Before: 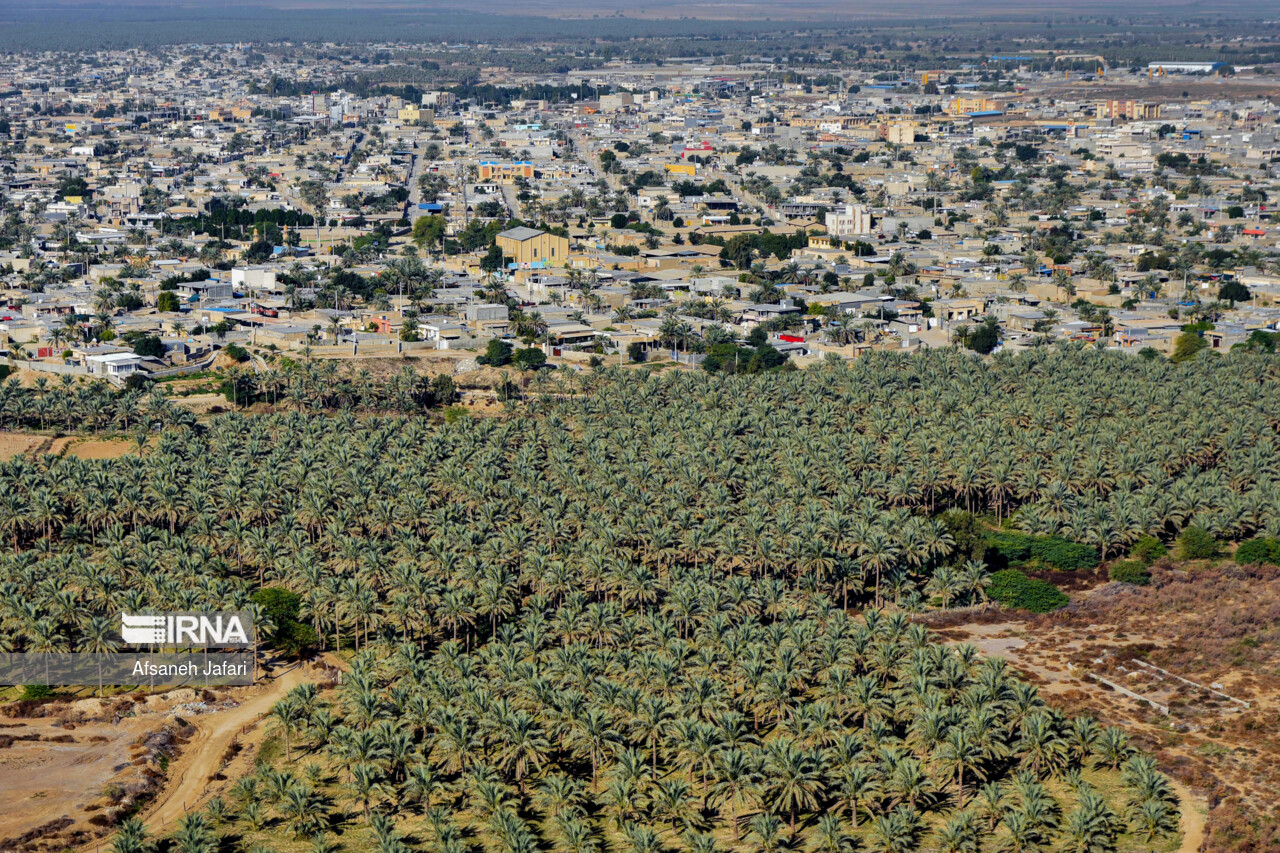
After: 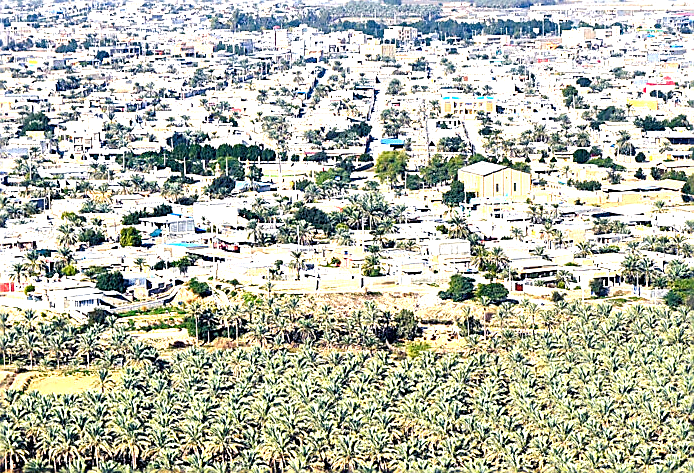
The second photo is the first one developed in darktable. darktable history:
color balance rgb: shadows lift › luminance -7.408%, shadows lift › chroma 2.25%, shadows lift › hue 198.45°, highlights gain › chroma 2.005%, highlights gain › hue 65.53°, perceptual saturation grading › global saturation -2.206%, perceptual saturation grading › highlights -7.951%, perceptual saturation grading › mid-tones 8.098%, perceptual saturation grading › shadows 4.816%, global vibrance 20%
crop and rotate: left 3.029%, top 7.623%, right 42.721%, bottom 36.847%
sharpen: radius 1.421, amount 1.243, threshold 0.805
exposure: black level correction 0, exposure 1.911 EV, compensate highlight preservation false
